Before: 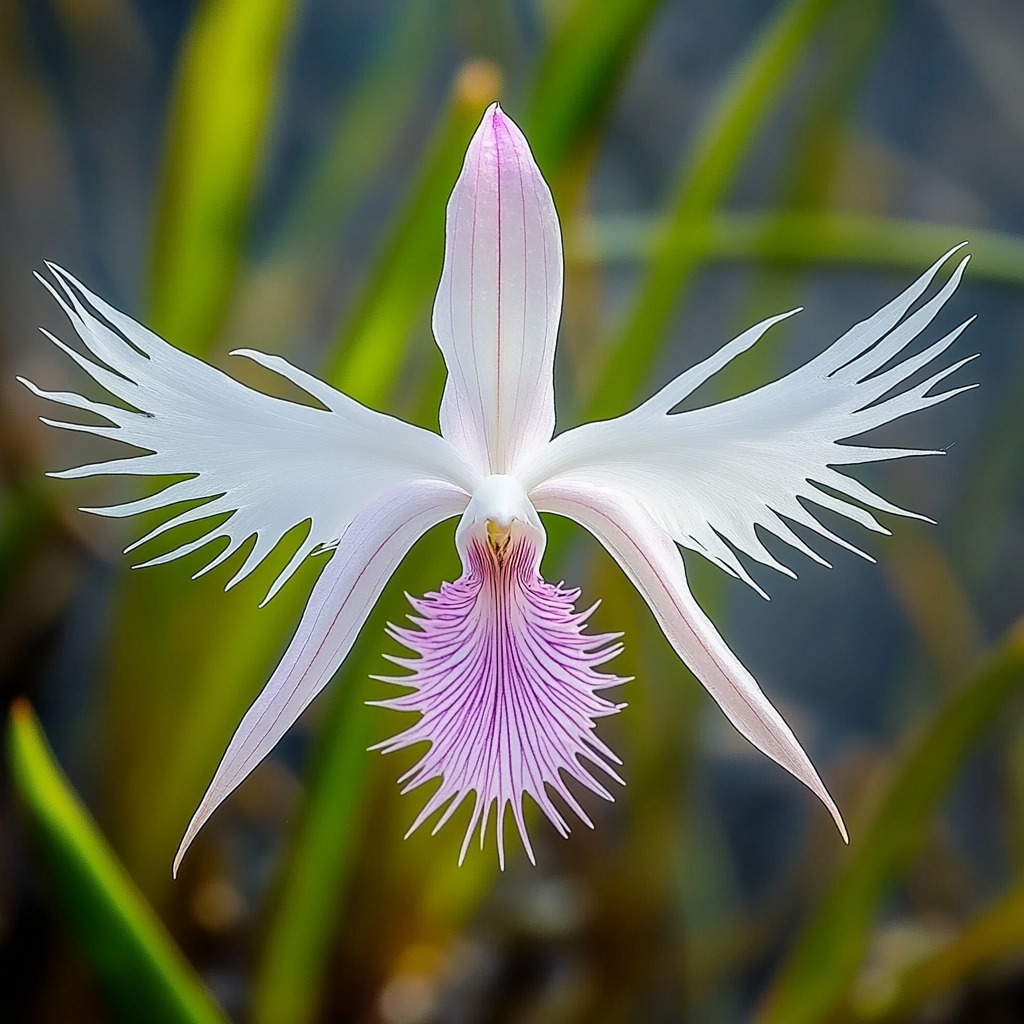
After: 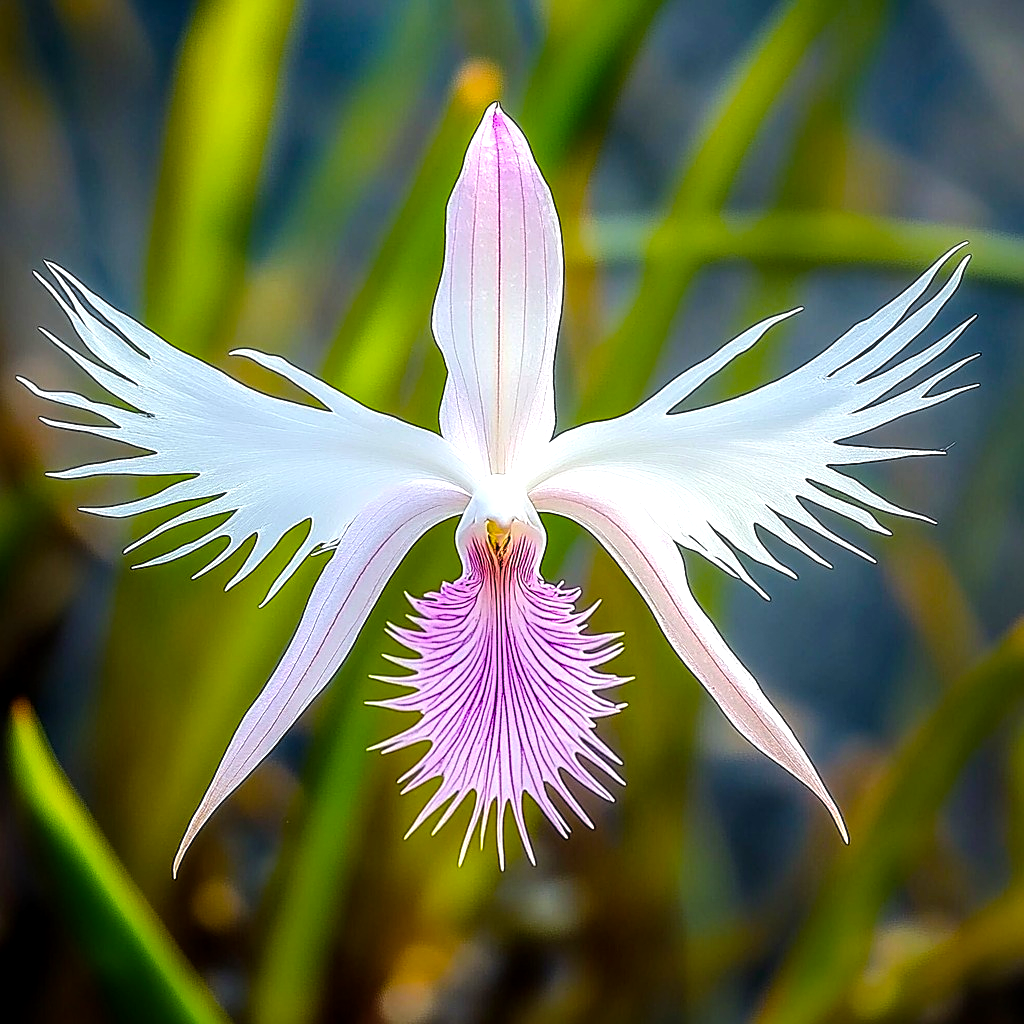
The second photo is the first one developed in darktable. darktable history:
tone equalizer: -8 EV -0.399 EV, -7 EV -0.407 EV, -6 EV -0.369 EV, -5 EV -0.22 EV, -3 EV 0.248 EV, -2 EV 0.33 EV, -1 EV 0.403 EV, +0 EV 0.431 EV, mask exposure compensation -0.498 EV
color balance rgb: shadows lift › luminance -4.684%, shadows lift › chroma 1.237%, shadows lift › hue 219.2°, power › chroma 0.282%, power › hue 24.7°, perceptual saturation grading › global saturation 19.91%, global vibrance 40.266%
sharpen: on, module defaults
local contrast: on, module defaults
color correction: highlights b* 0.04, saturation 0.992
